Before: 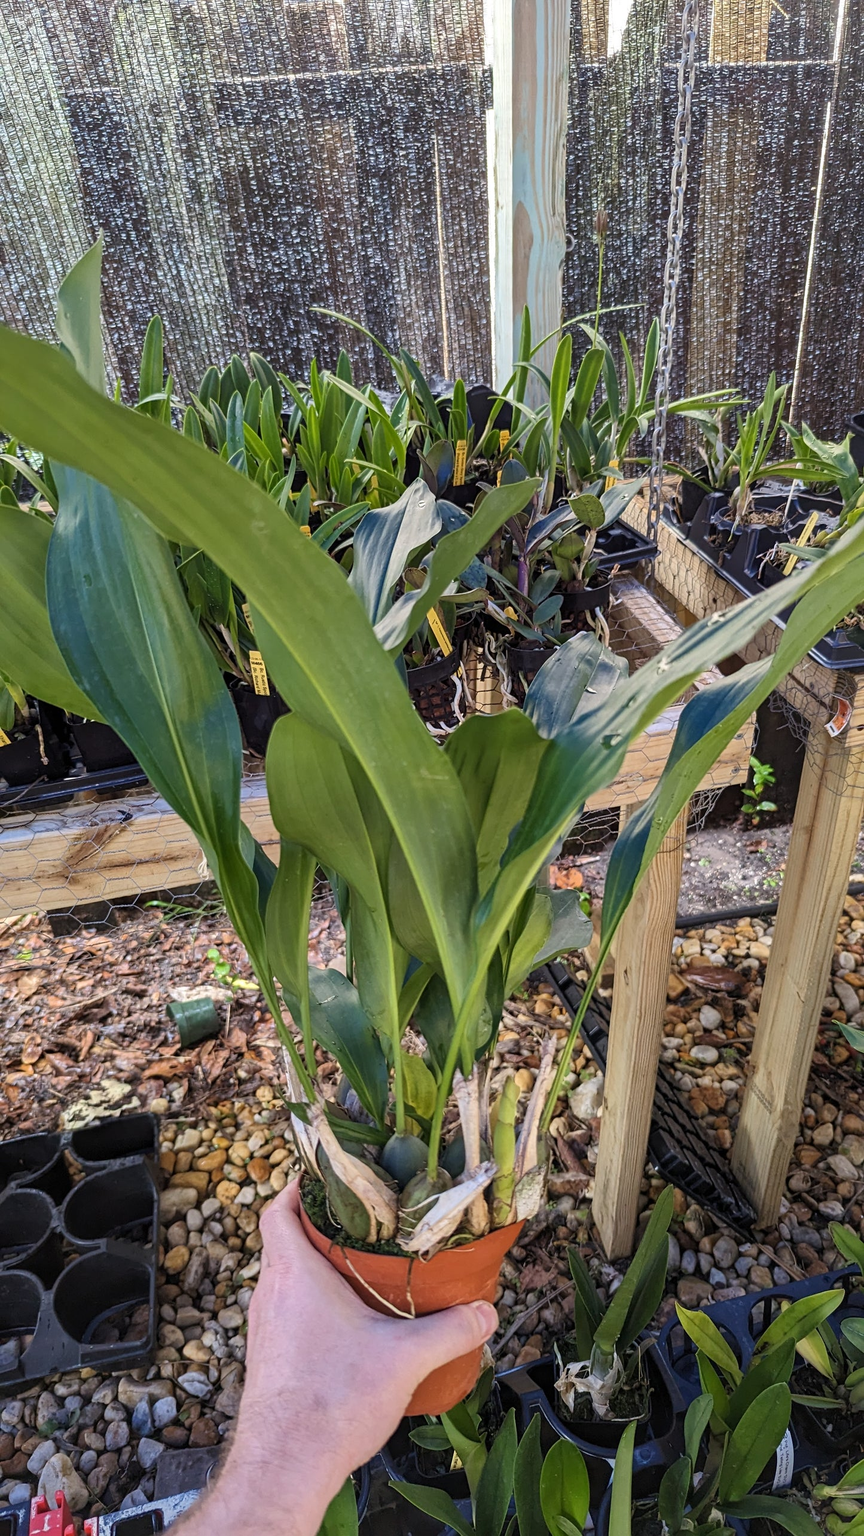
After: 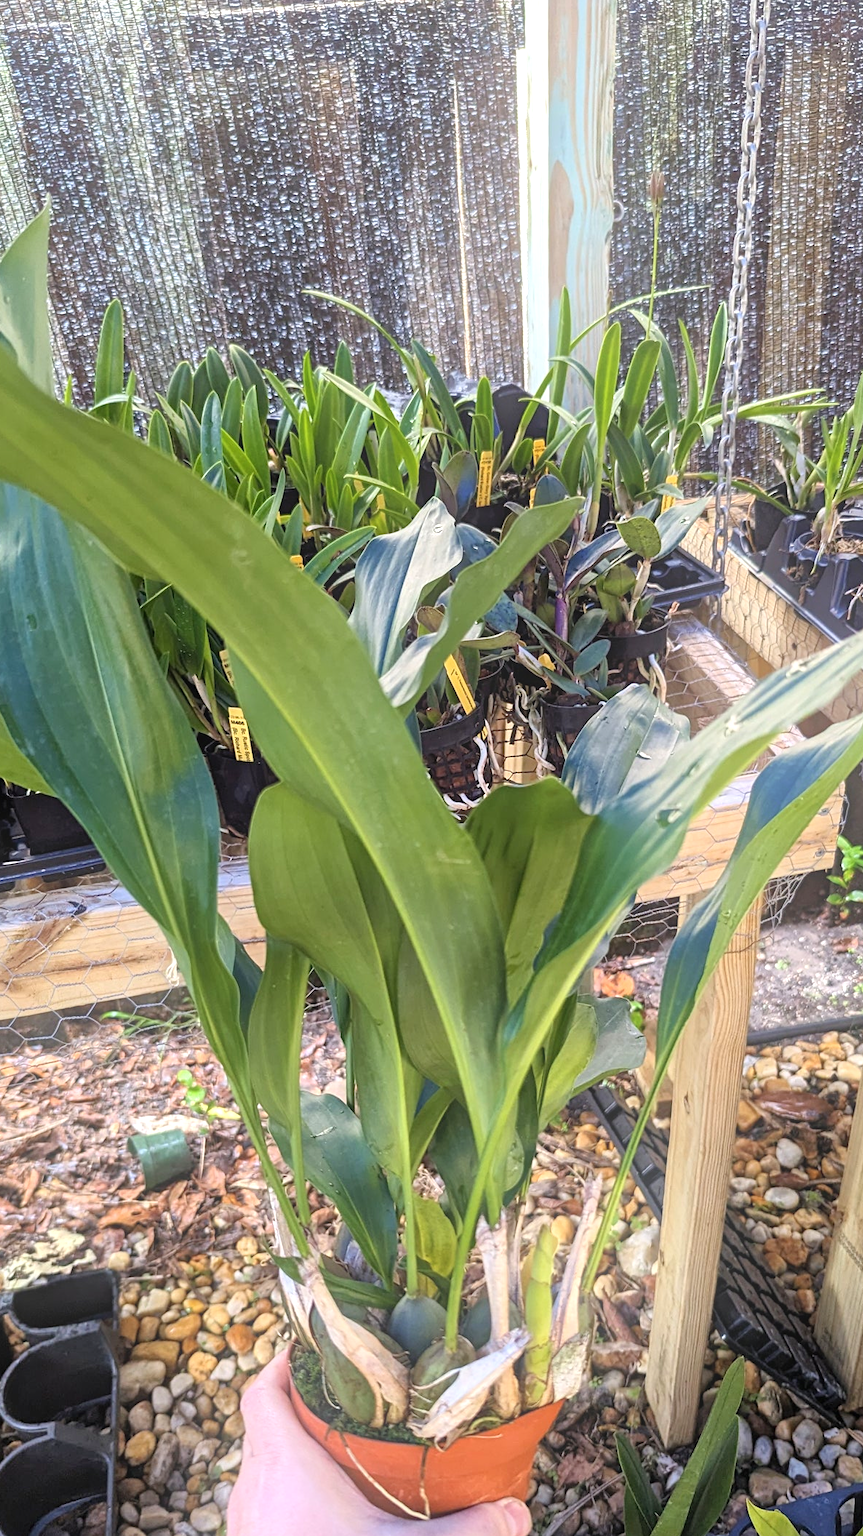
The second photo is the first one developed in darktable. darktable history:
bloom: threshold 82.5%, strength 16.25%
shadows and highlights: shadows 60, soften with gaussian
exposure: exposure 0.485 EV, compensate highlight preservation false
crop and rotate: left 7.196%, top 4.574%, right 10.605%, bottom 13.178%
